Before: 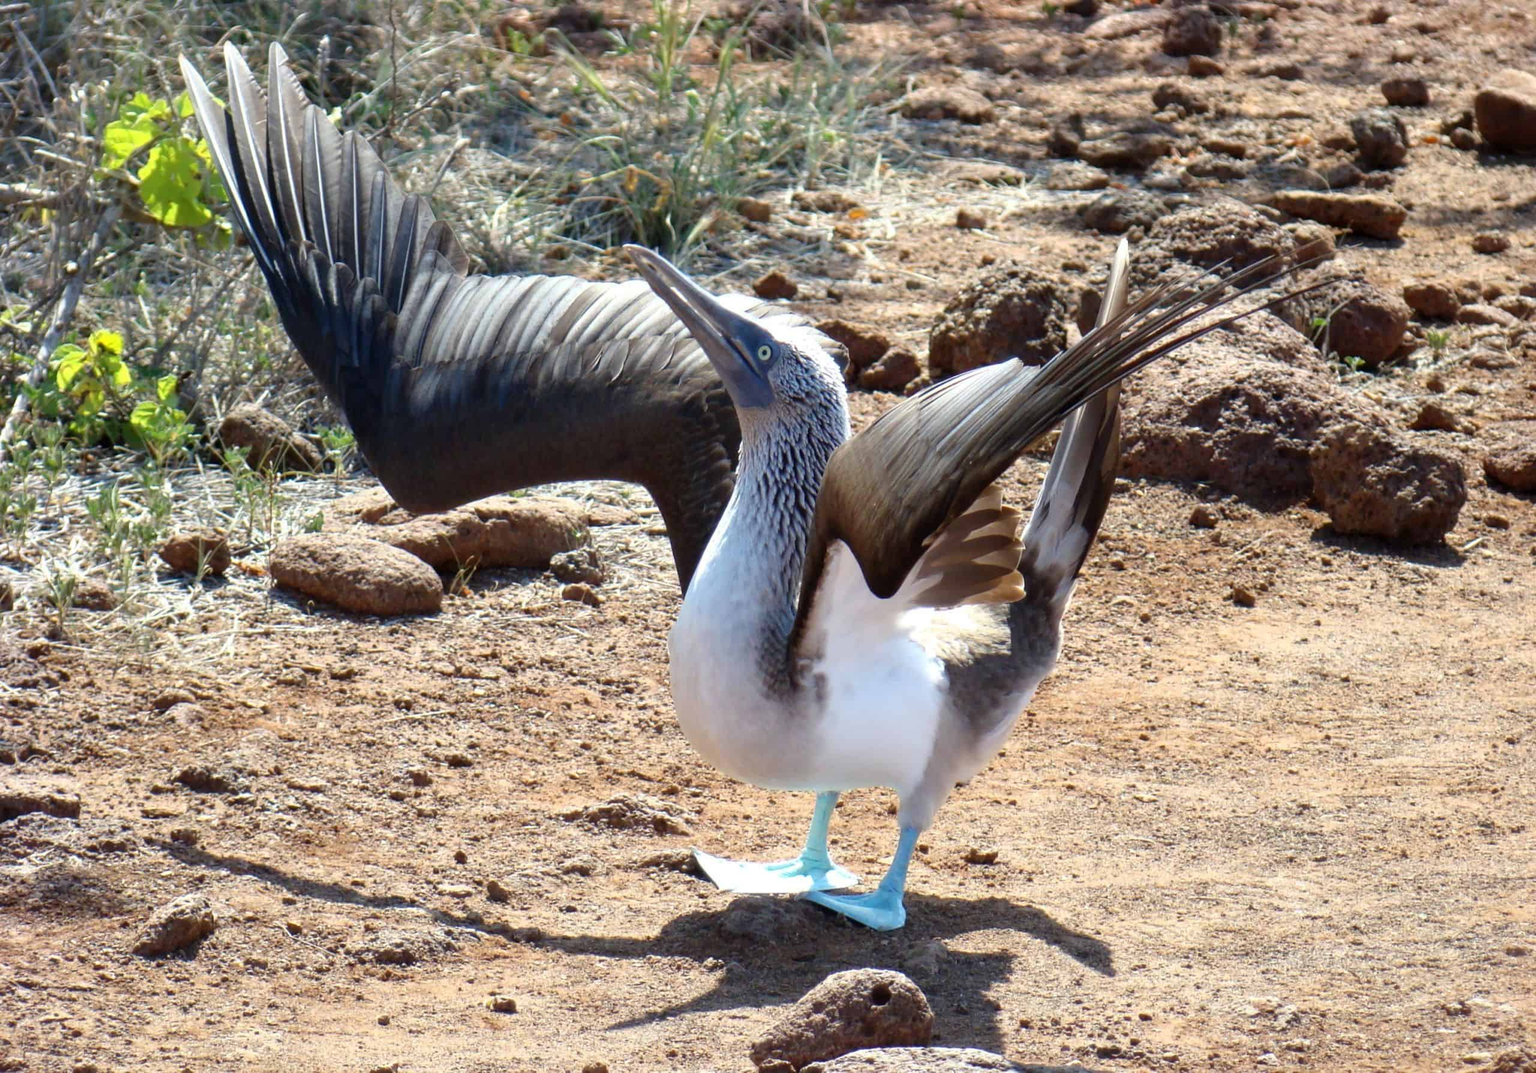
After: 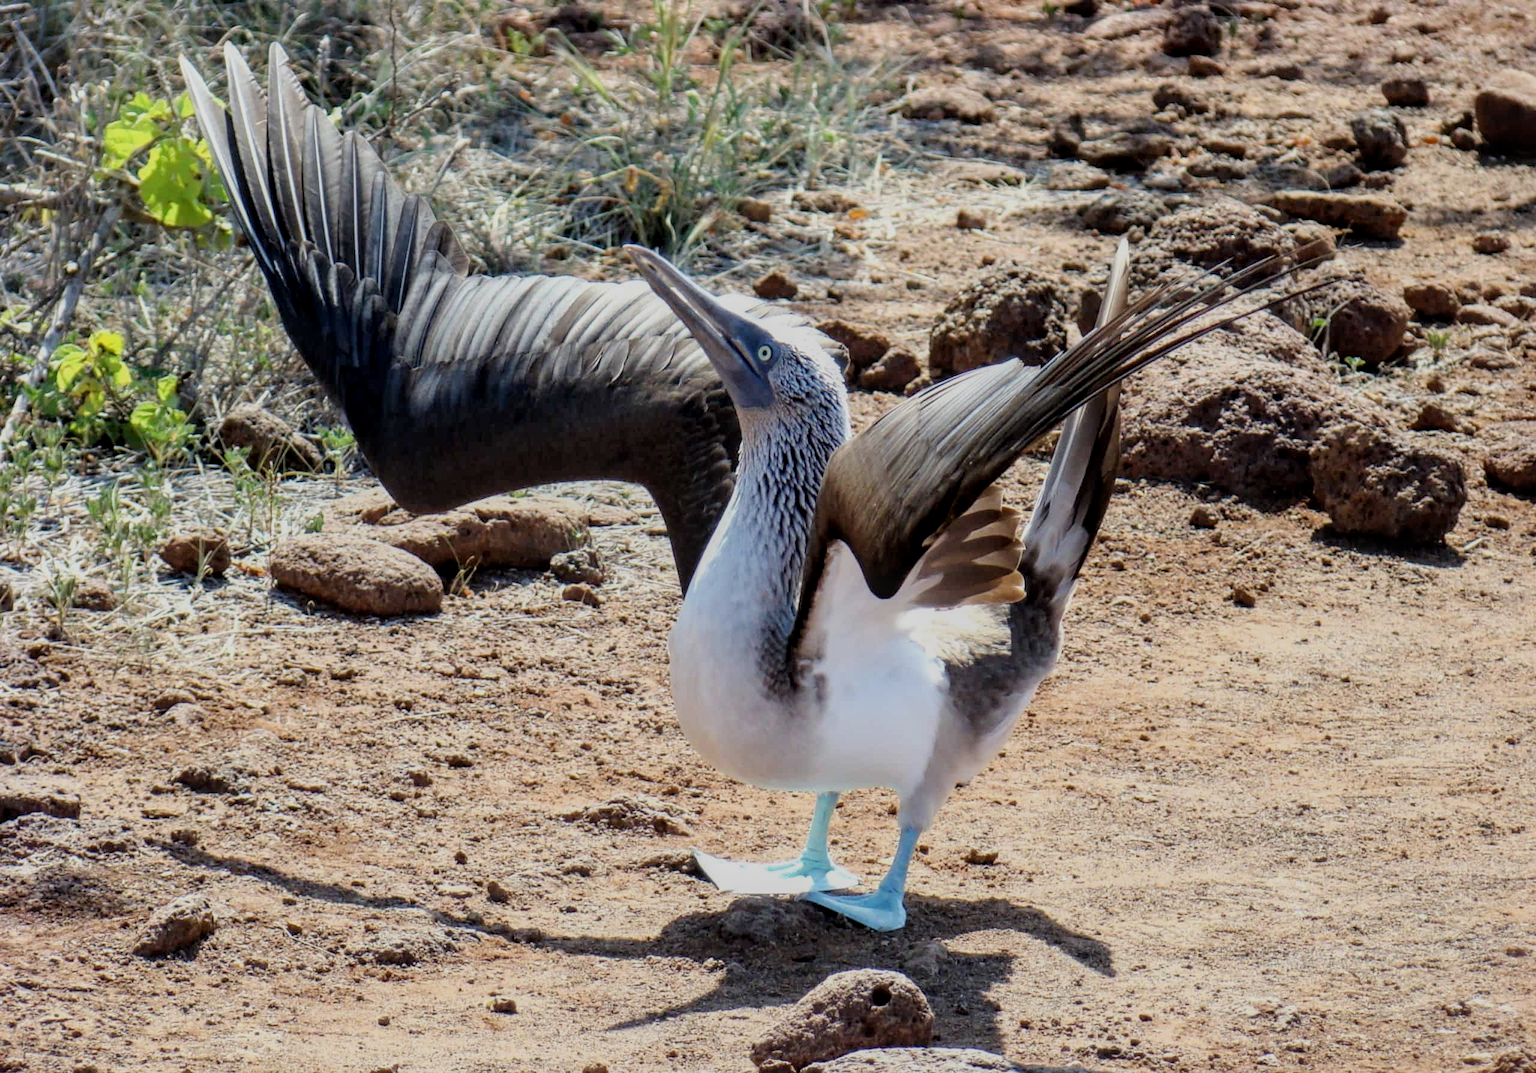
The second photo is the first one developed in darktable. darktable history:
filmic rgb: black relative exposure -7.65 EV, white relative exposure 4.56 EV, hardness 3.61
color balance rgb: global vibrance 1%, saturation formula JzAzBz (2021)
local contrast: on, module defaults
